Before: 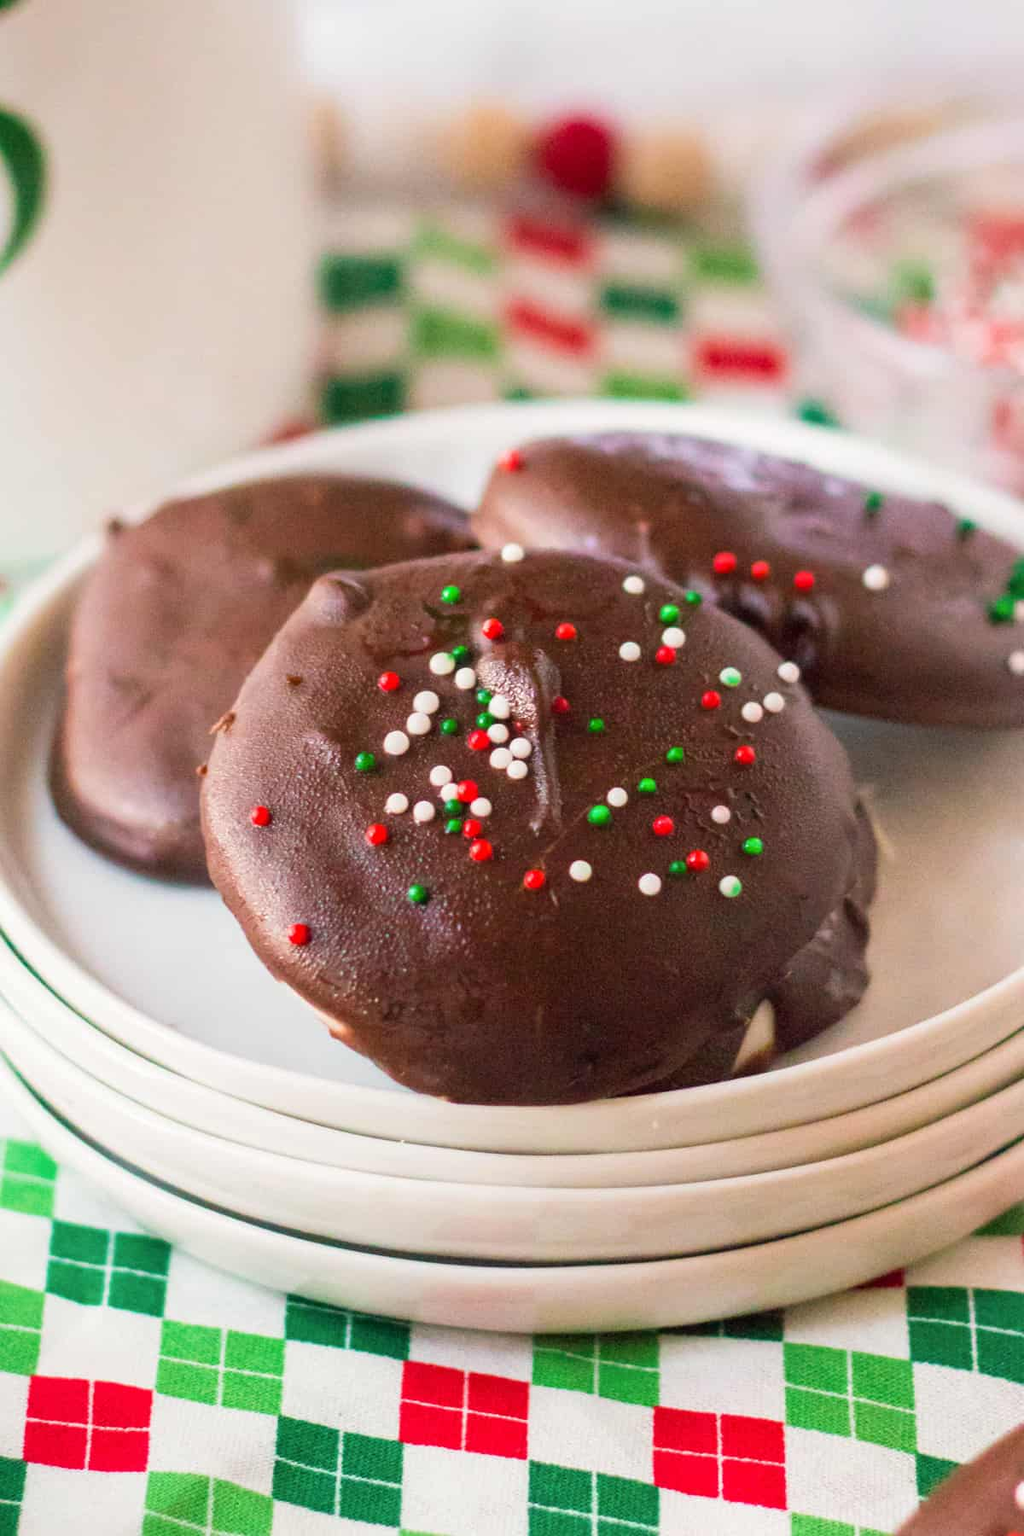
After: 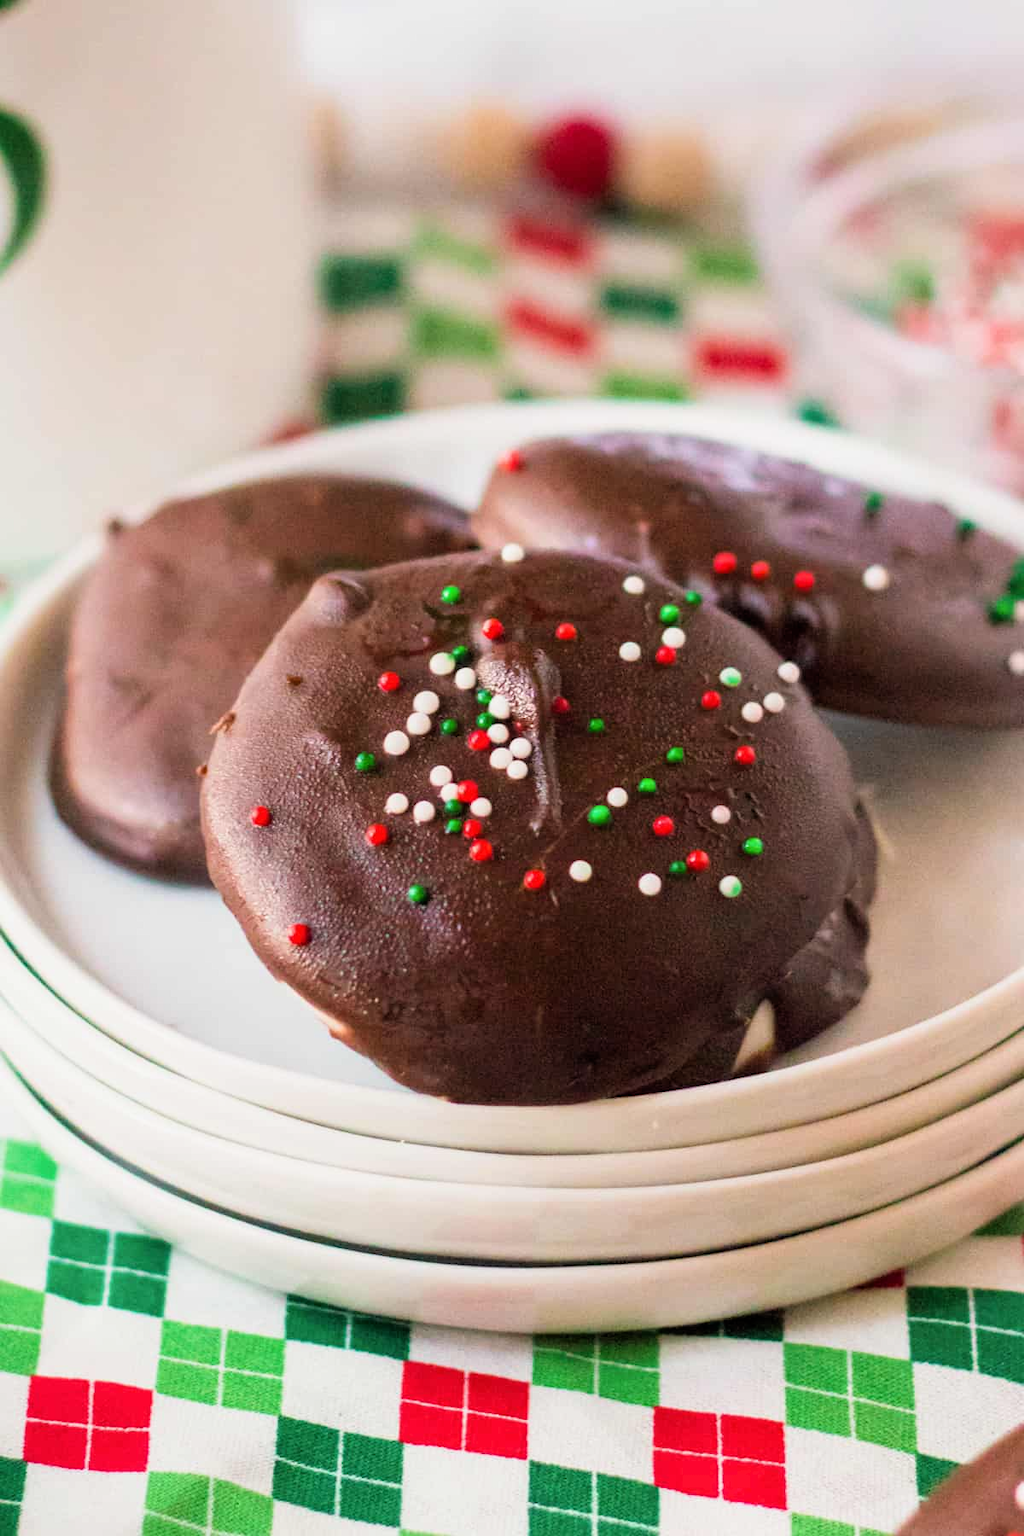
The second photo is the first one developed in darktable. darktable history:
filmic rgb: black relative exposure -12.71 EV, white relative exposure 2.82 EV, target black luminance 0%, hardness 8.51, latitude 70.73%, contrast 1.135, shadows ↔ highlights balance -0.653%
